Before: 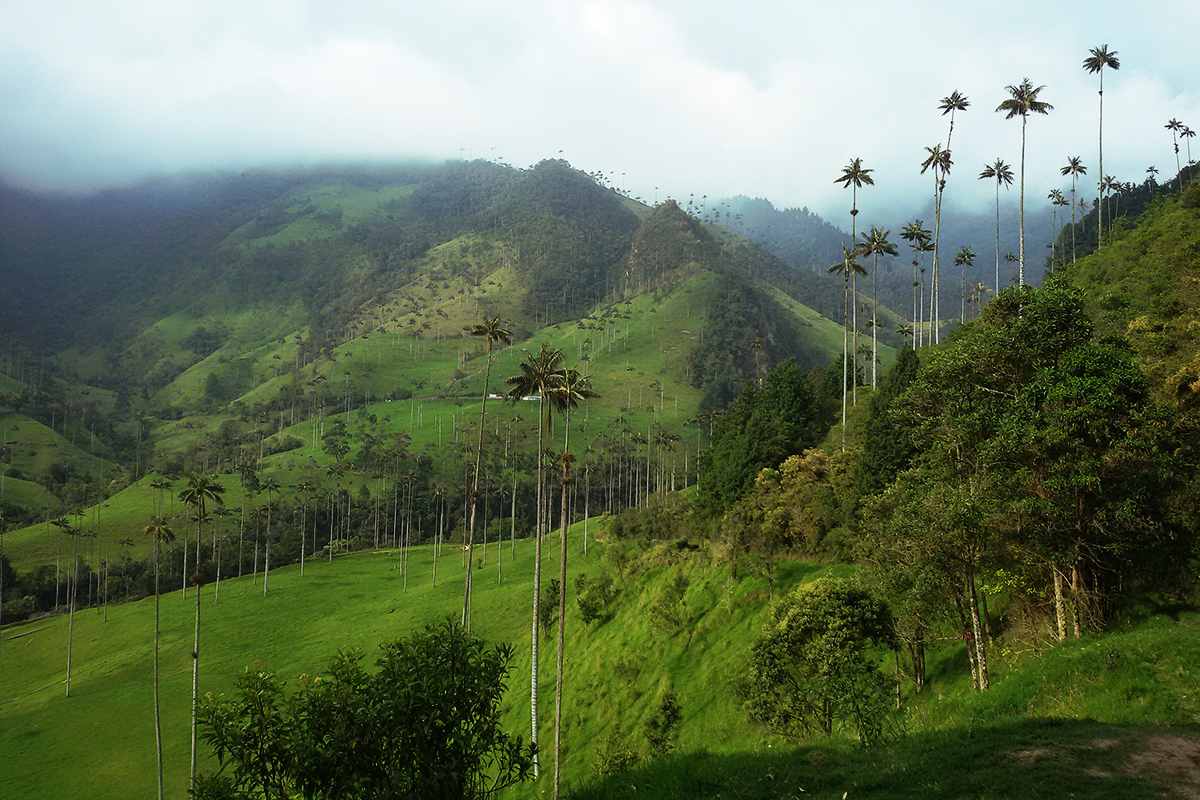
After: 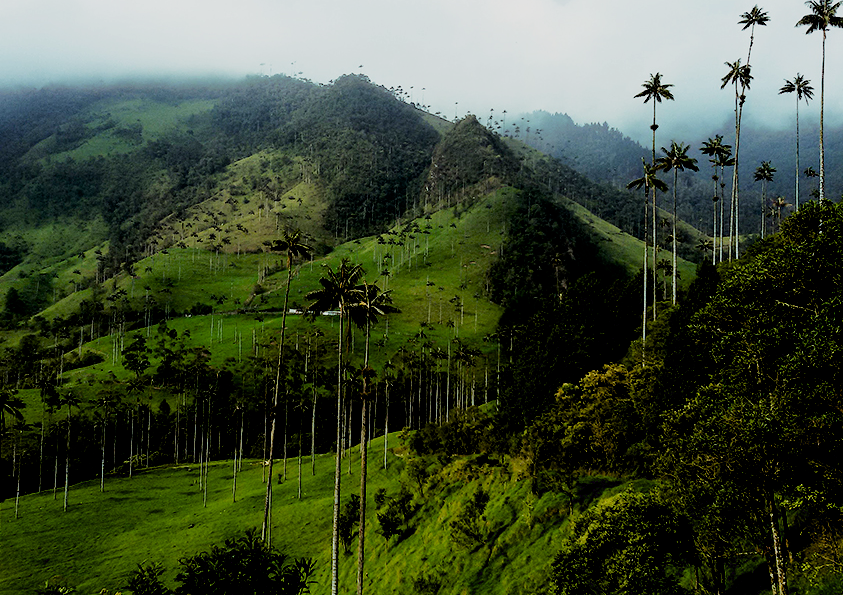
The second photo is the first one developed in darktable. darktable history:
exposure: black level correction 0.046, exposure -0.234 EV, compensate exposure bias true, compensate highlight preservation false
crop and rotate: left 16.725%, top 10.874%, right 12.979%, bottom 14.726%
filmic rgb: black relative exposure -5.07 EV, white relative exposure 3.19 EV, hardness 3.45, contrast 1.199, highlights saturation mix -49.4%
